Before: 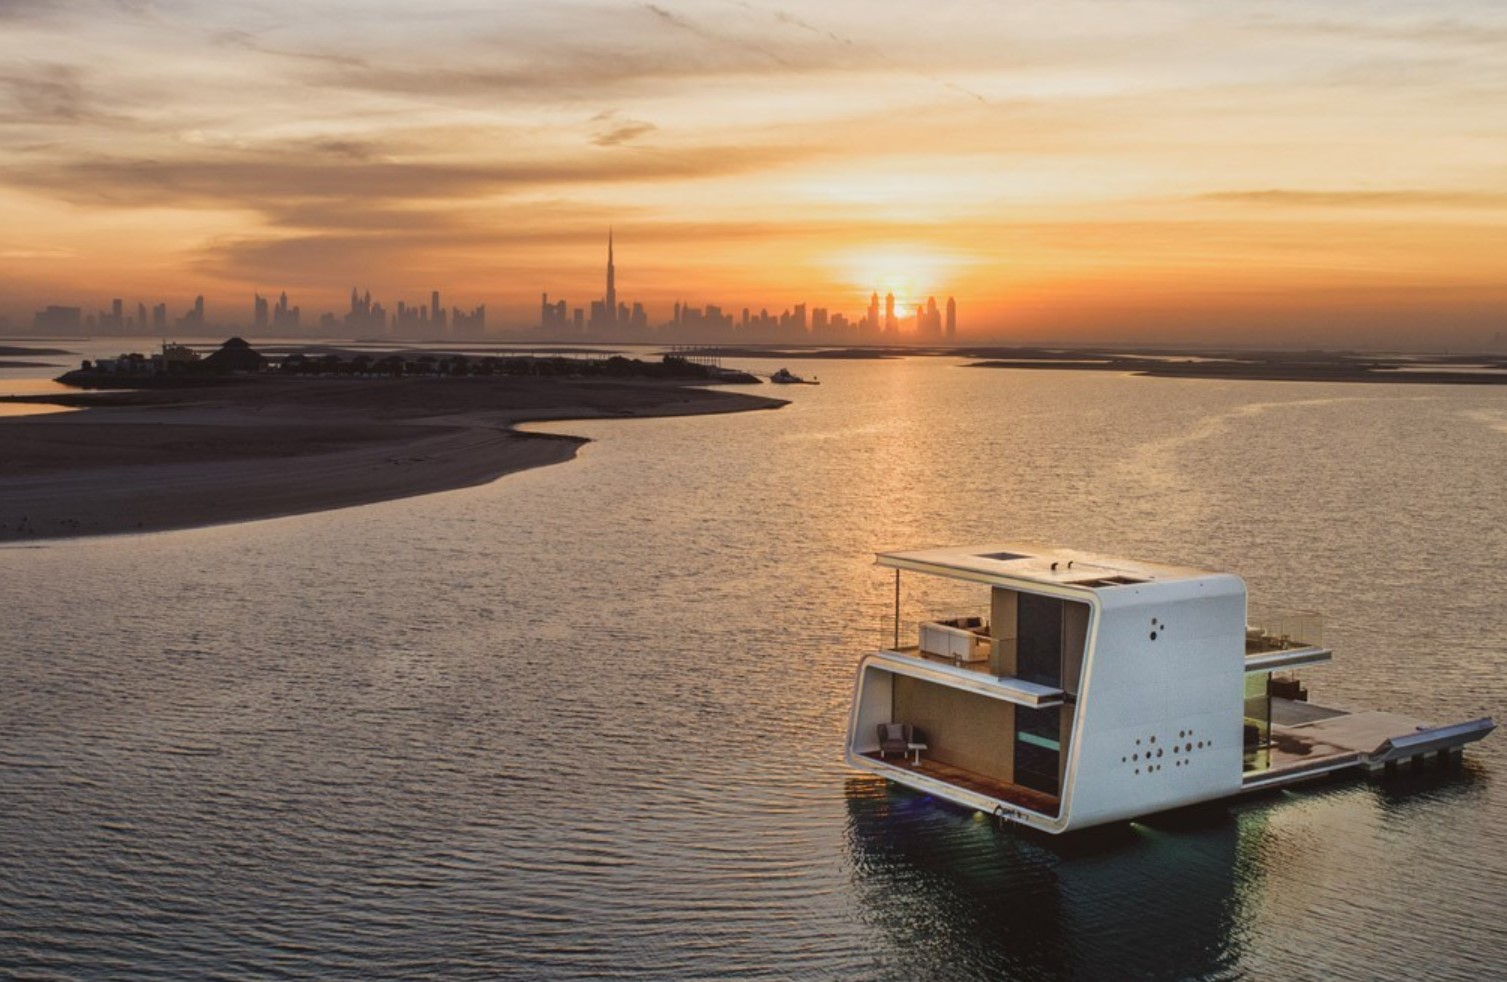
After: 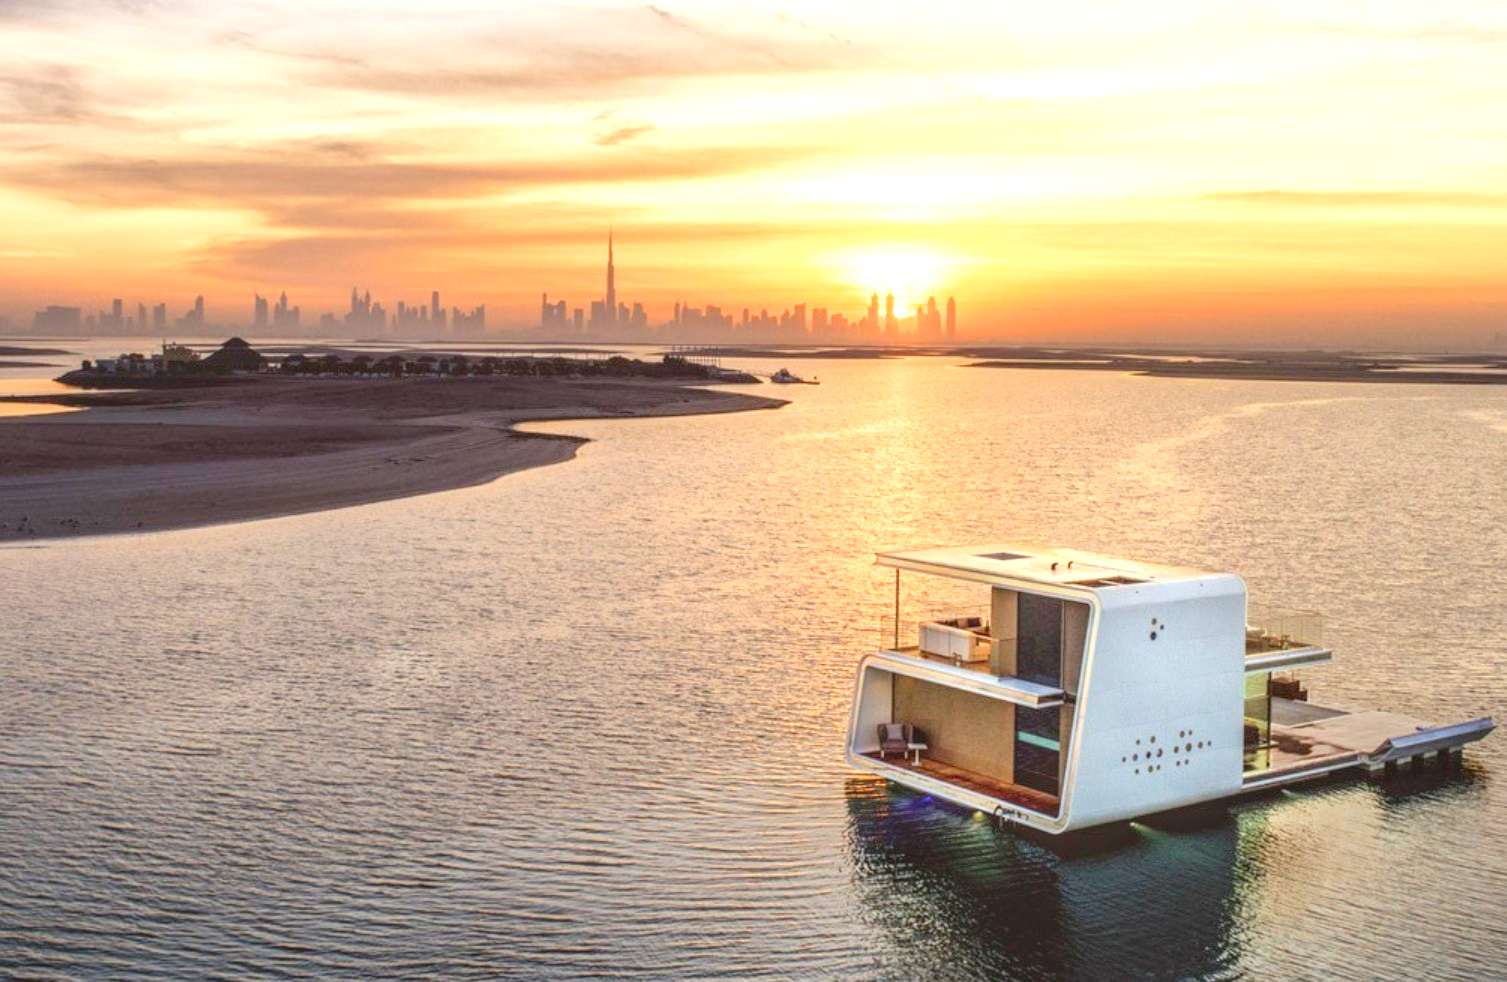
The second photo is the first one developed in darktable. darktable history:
local contrast: highlights 4%, shadows 3%, detail 134%
levels: levels [0, 0.397, 0.955]
tone equalizer: -8 EV -0.767 EV, -7 EV -0.717 EV, -6 EV -0.586 EV, -5 EV -0.367 EV, -3 EV 0.382 EV, -2 EV 0.6 EV, -1 EV 0.676 EV, +0 EV 0.77 EV, mask exposure compensation -0.49 EV
